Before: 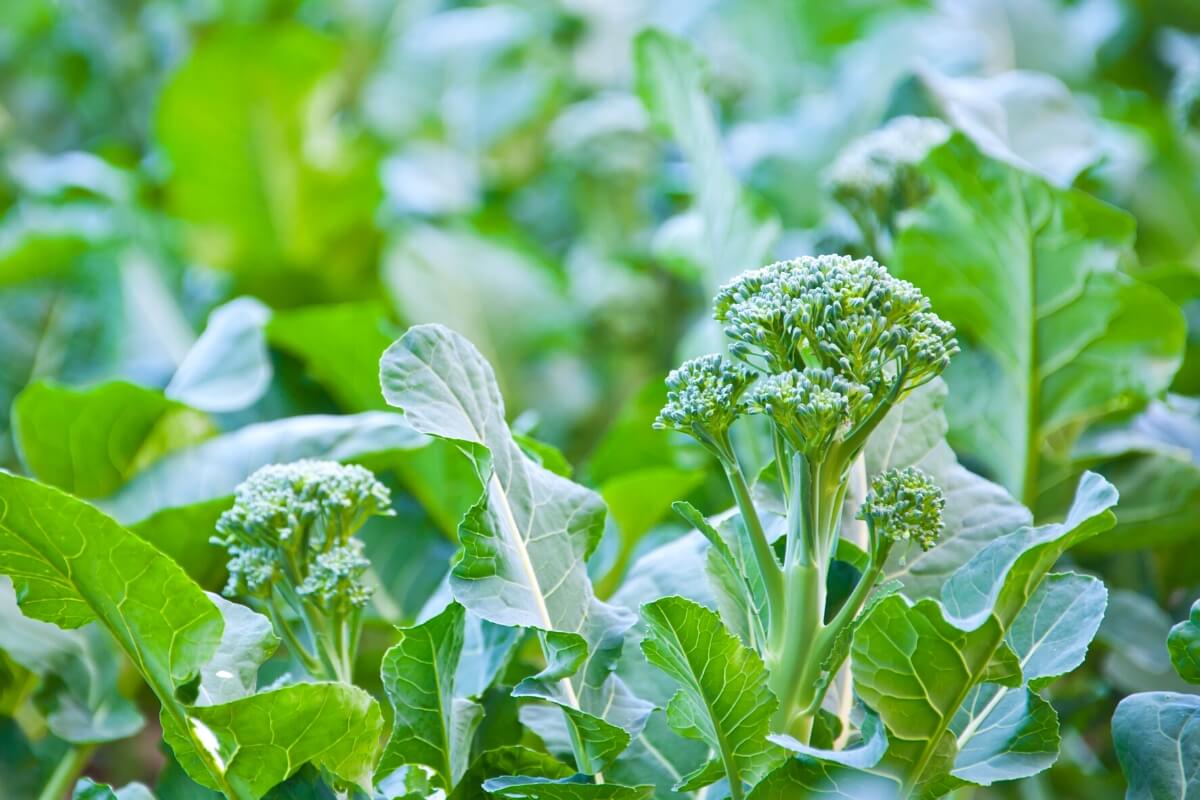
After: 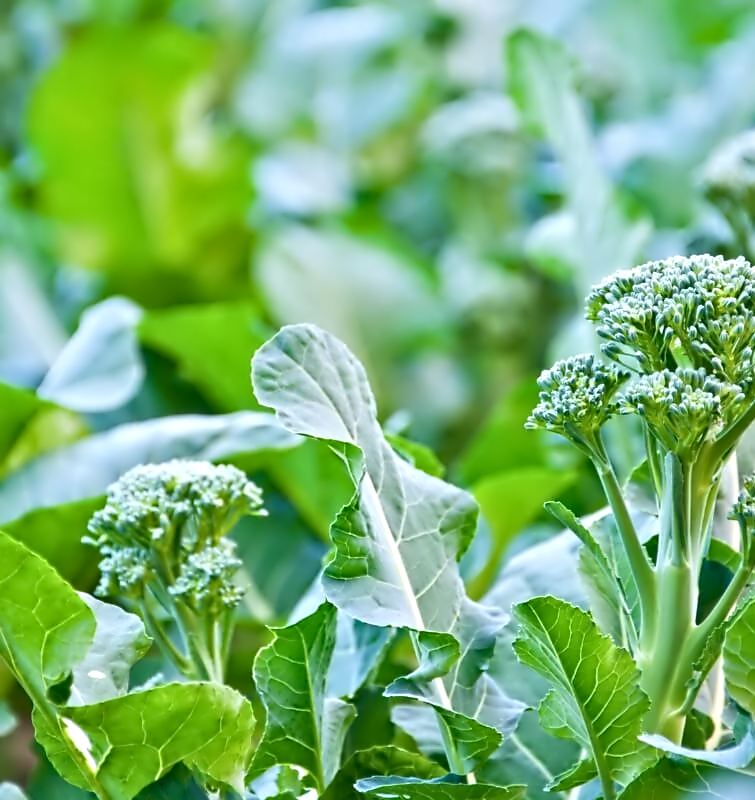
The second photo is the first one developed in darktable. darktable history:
shadows and highlights: shadows 42.91, highlights 7.9
contrast equalizer: octaves 7, y [[0.5, 0.542, 0.583, 0.625, 0.667, 0.708], [0.5 ×6], [0.5 ×6], [0, 0.033, 0.067, 0.1, 0.133, 0.167], [0, 0.05, 0.1, 0.15, 0.2, 0.25]]
crop: left 10.705%, right 26.332%
